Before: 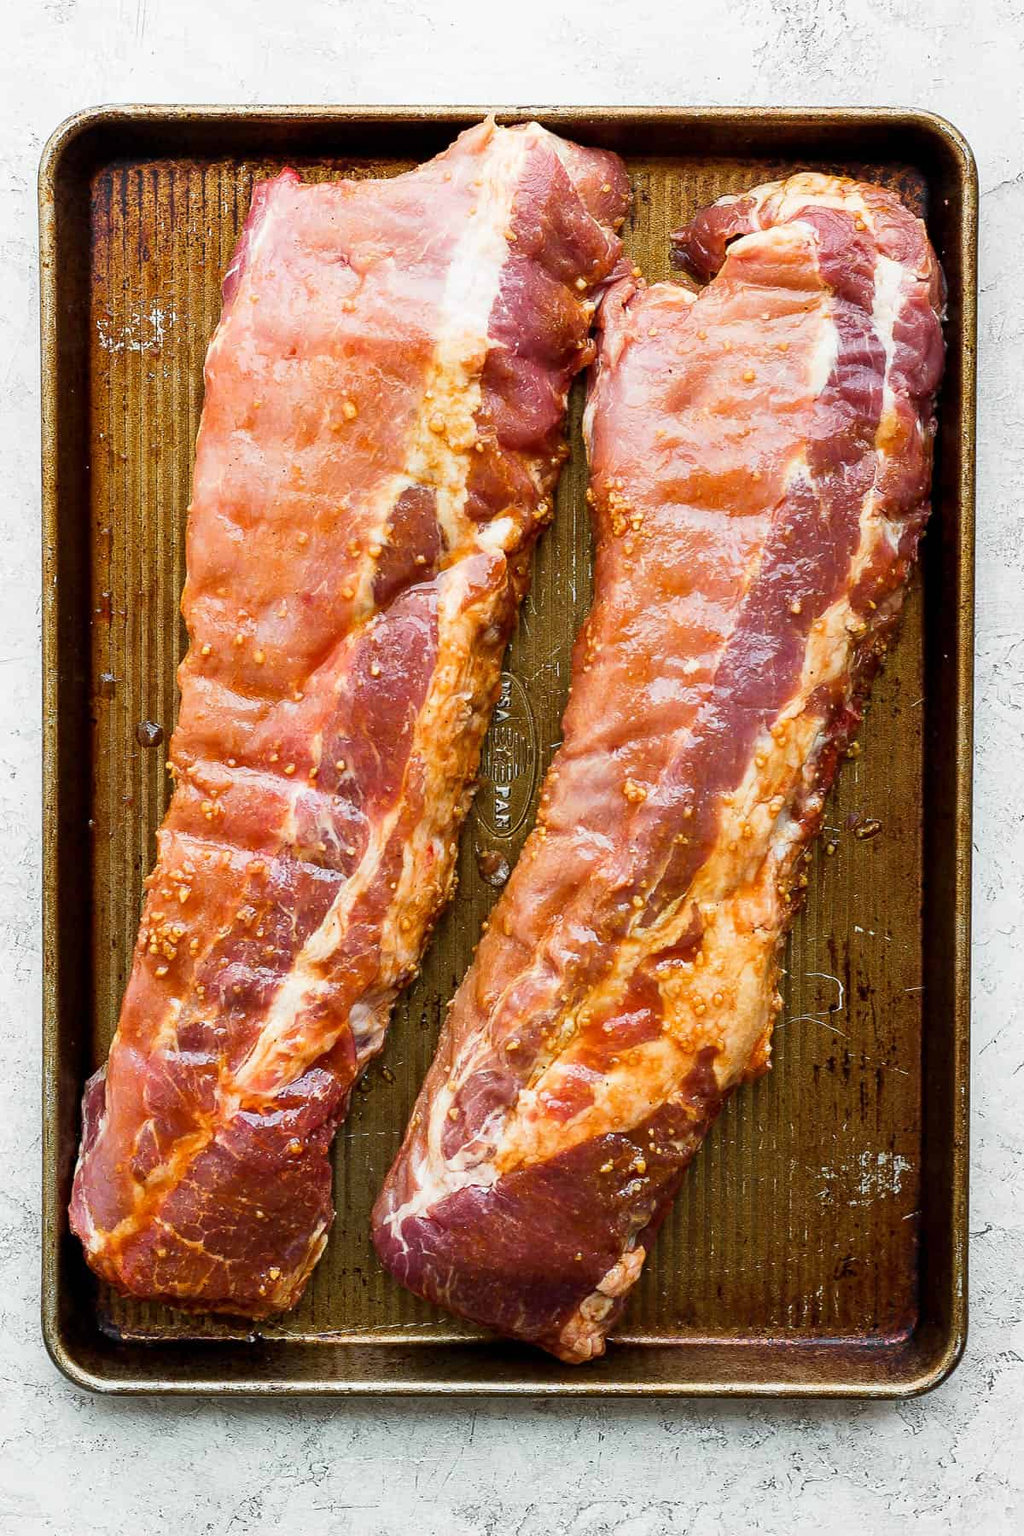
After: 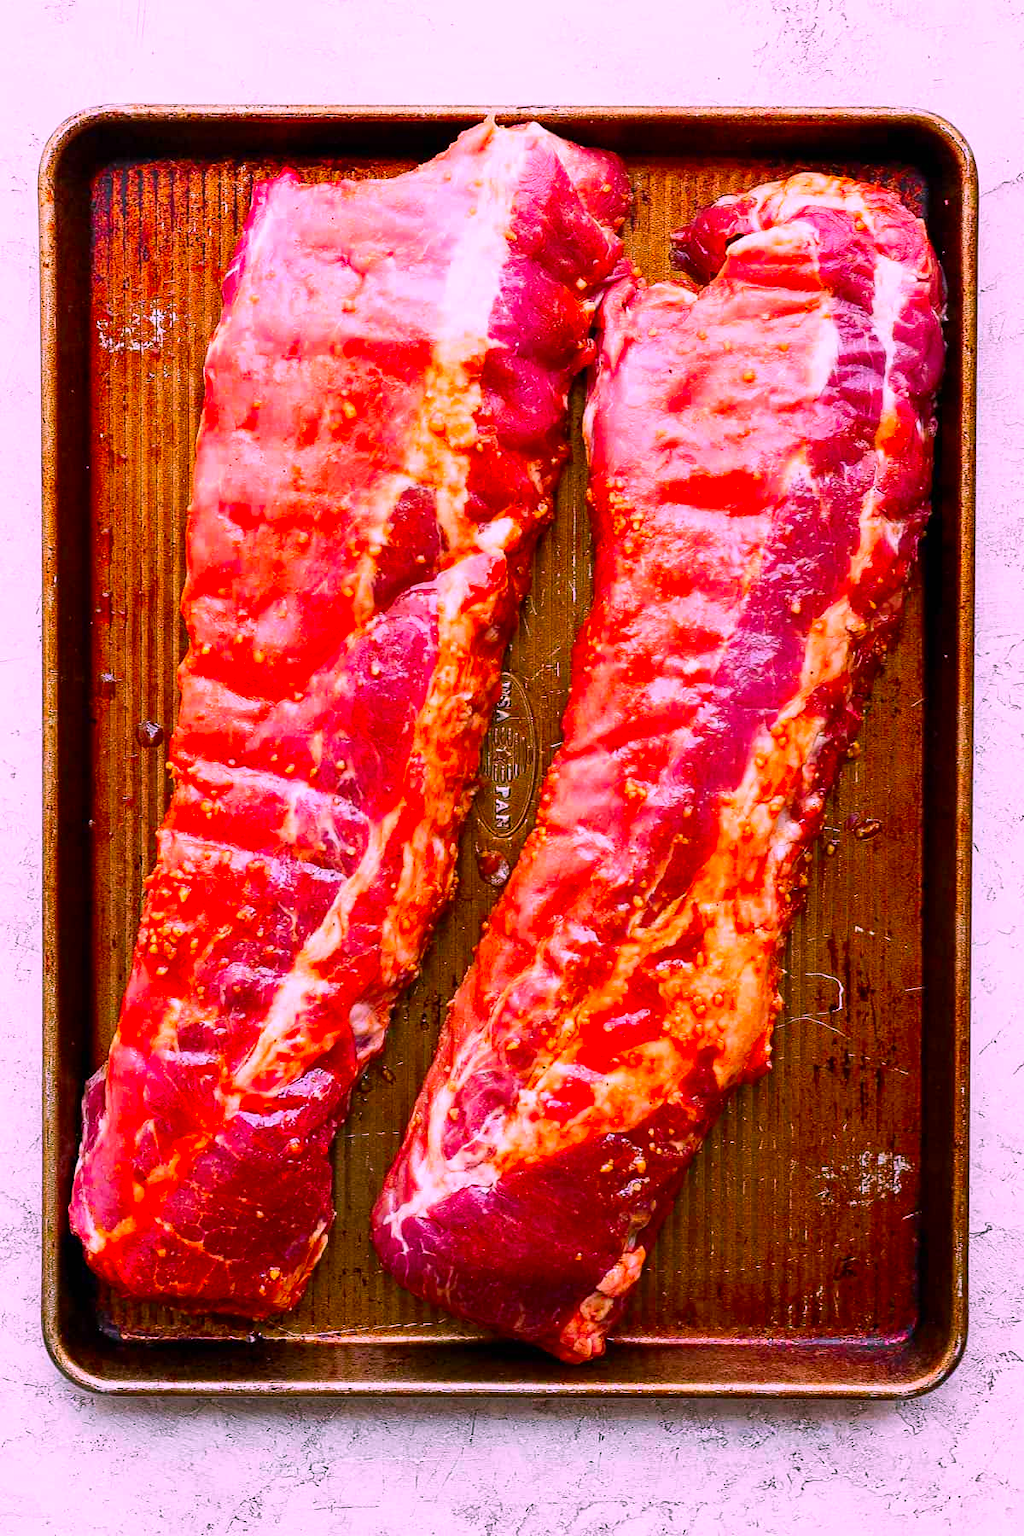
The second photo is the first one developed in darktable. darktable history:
color correction: highlights a* 18.99, highlights b* -12.27, saturation 1.63
contrast brightness saturation: contrast 0.044, saturation 0.161
